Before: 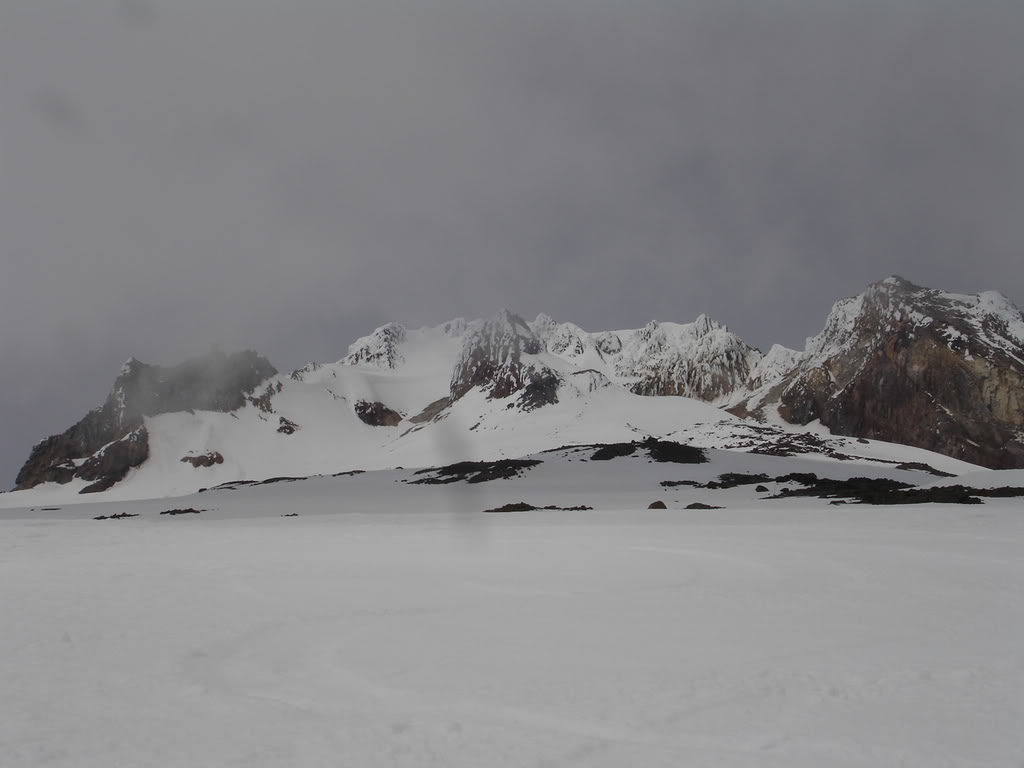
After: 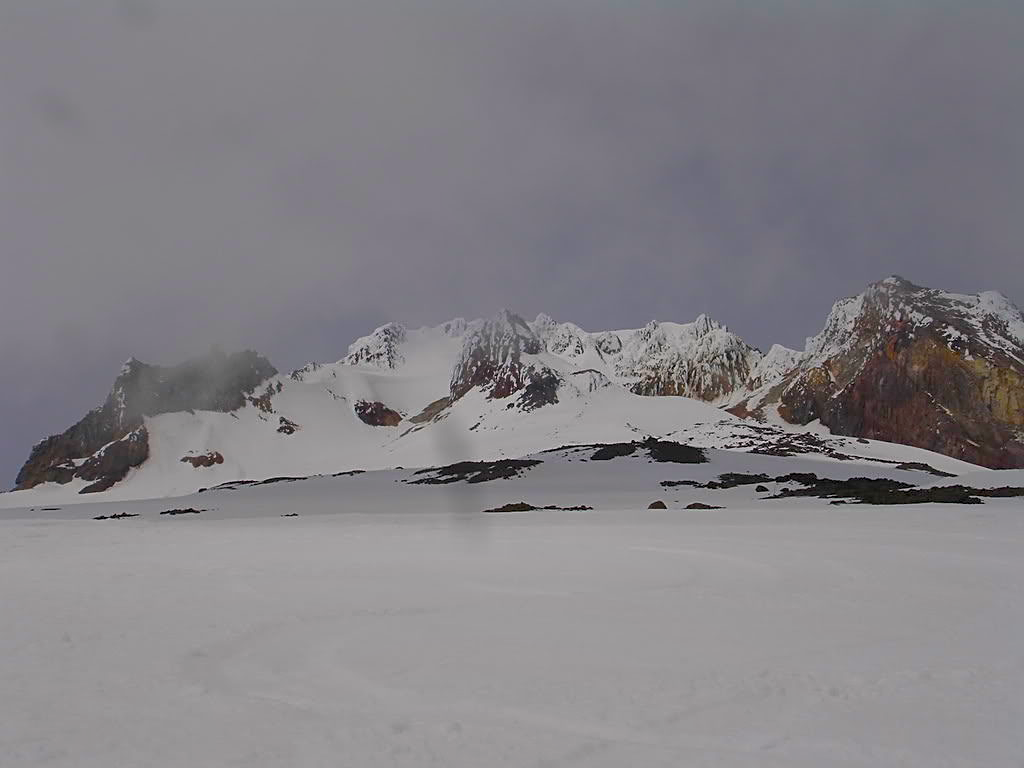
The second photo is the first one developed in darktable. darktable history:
color balance rgb: highlights gain › chroma 0.242%, highlights gain › hue 332.28°, perceptual saturation grading › global saturation 99.377%, global vibrance 20%
shadows and highlights: on, module defaults
sharpen: on, module defaults
